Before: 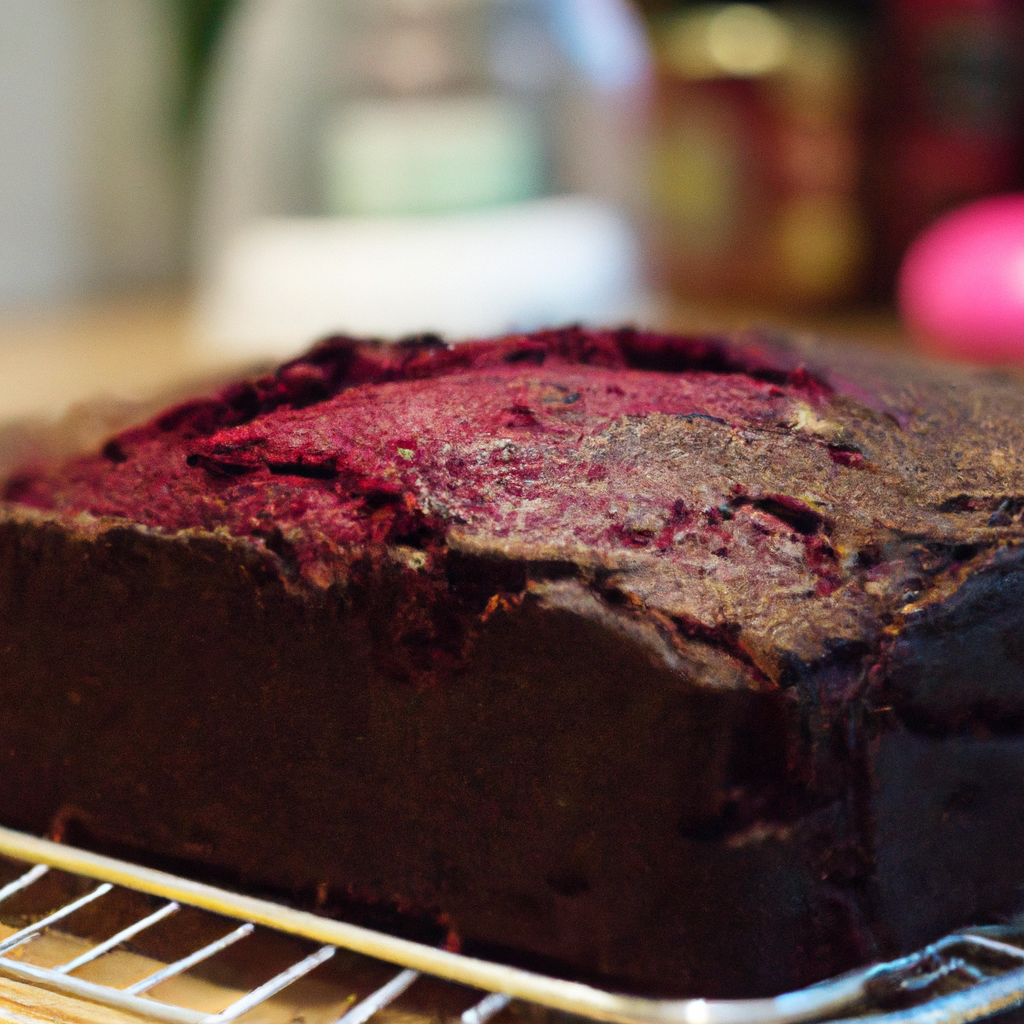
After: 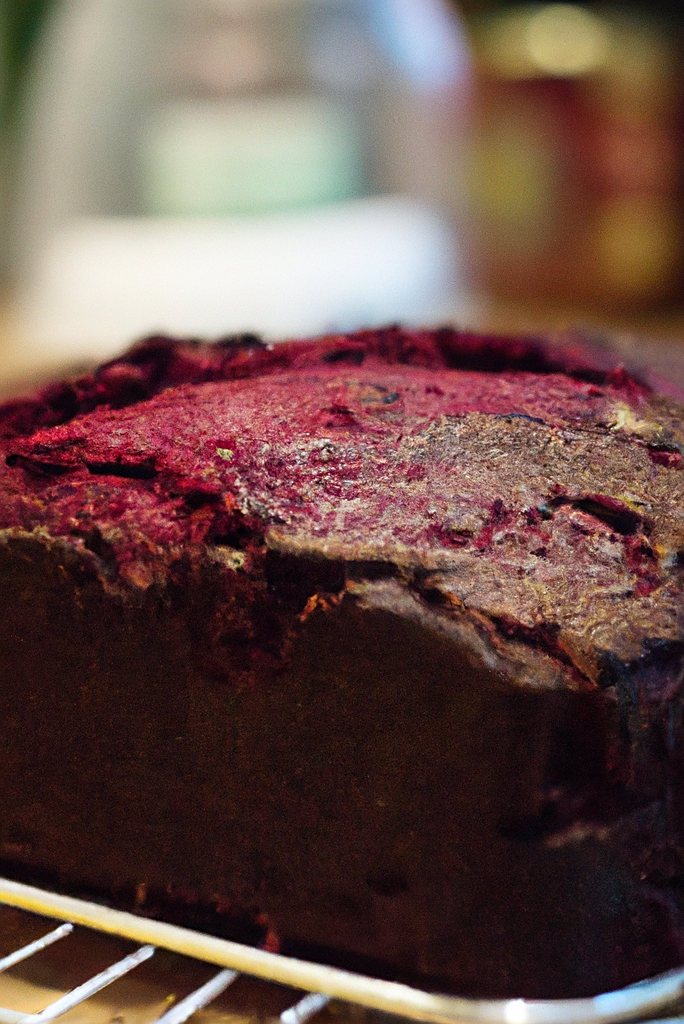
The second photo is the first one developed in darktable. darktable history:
crop and rotate: left 17.732%, right 15.423%
sharpen: on, module defaults
